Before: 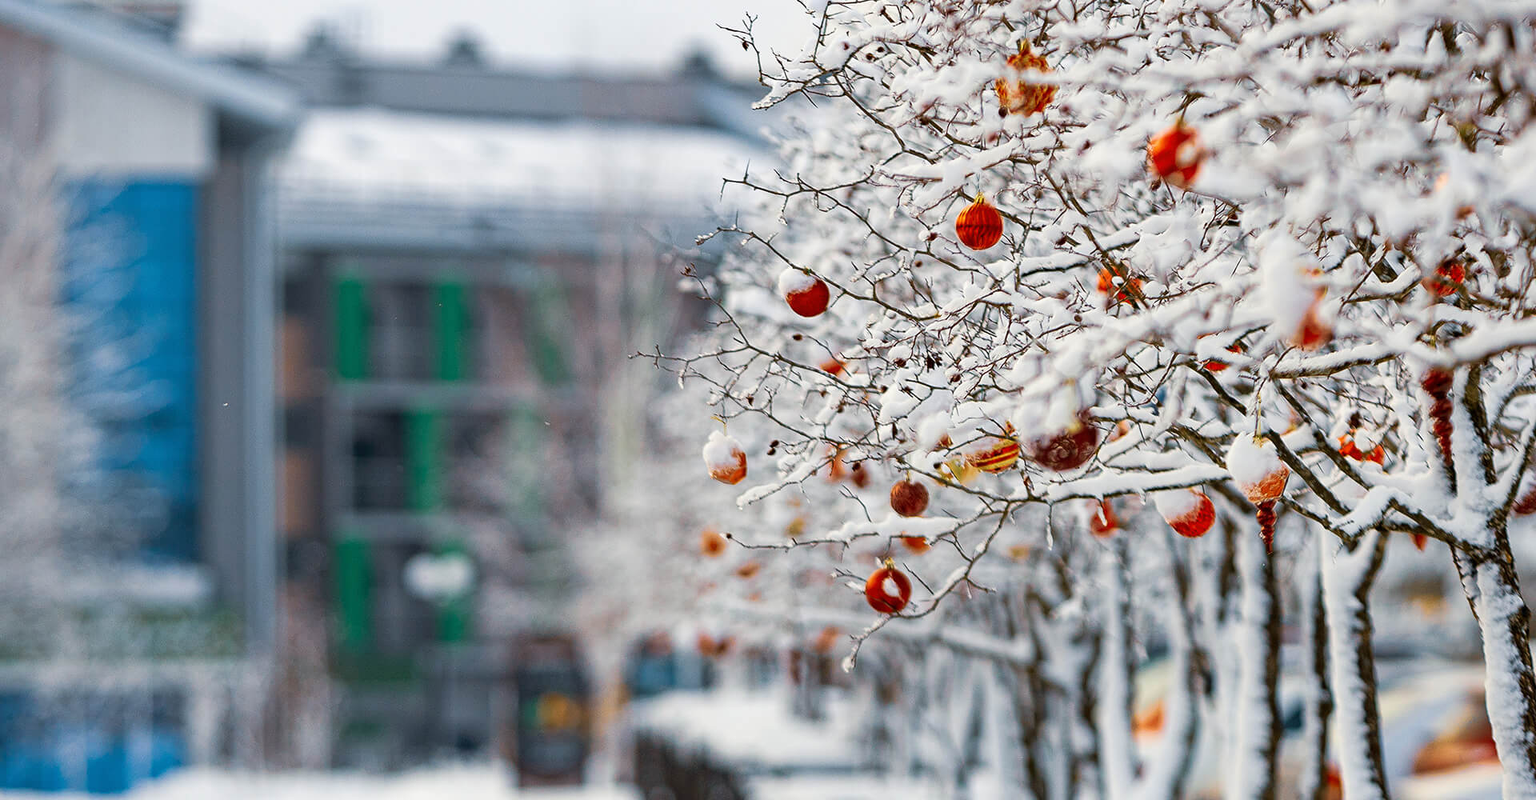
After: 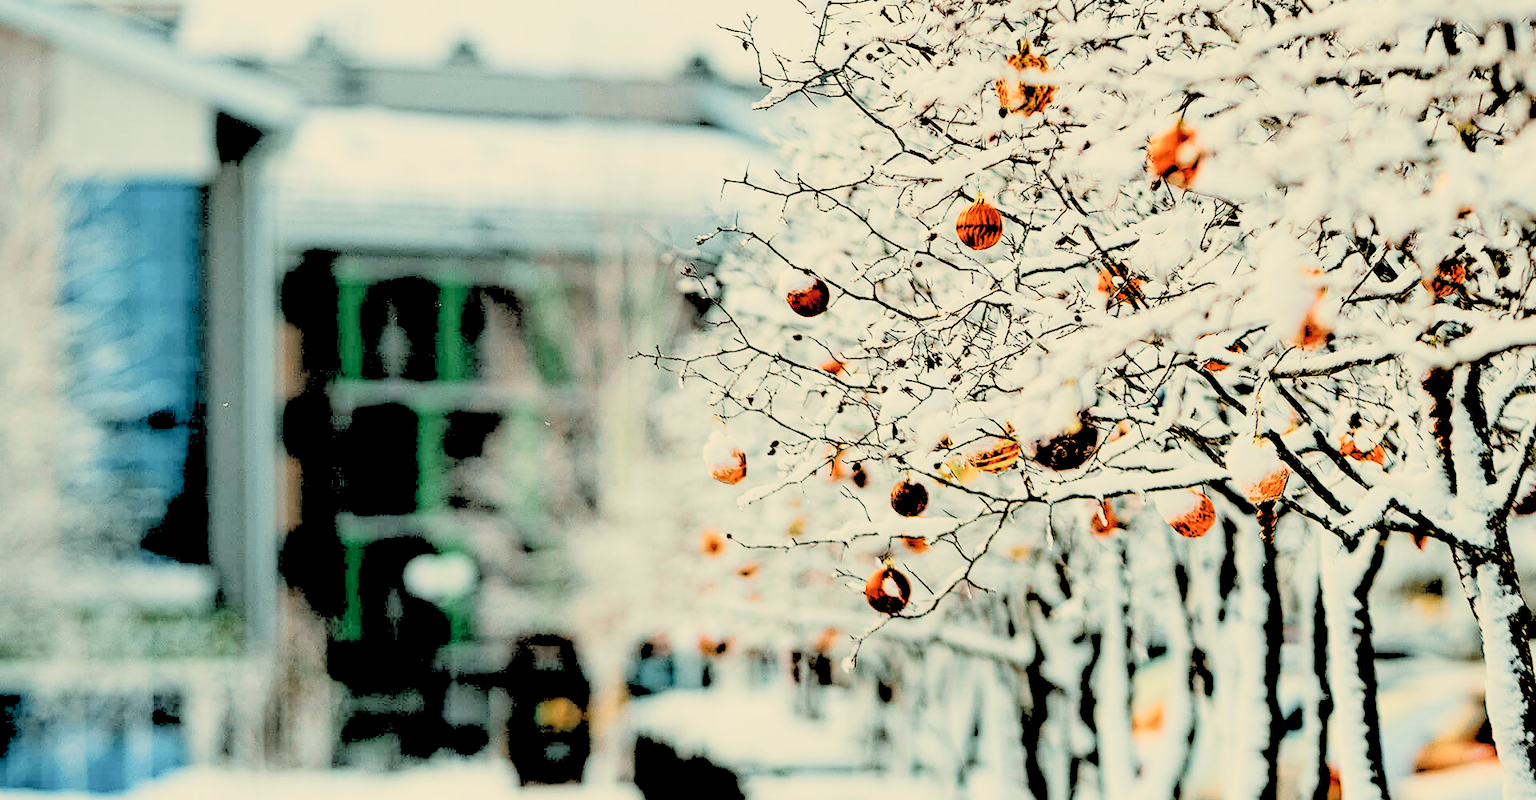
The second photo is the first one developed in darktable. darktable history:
rotate and perspective: automatic cropping original format, crop left 0, crop top 0
contrast brightness saturation: contrast 0.39, brightness 0.53
color balance: mode lift, gamma, gain (sRGB), lift [1.014, 0.966, 0.918, 0.87], gamma [0.86, 0.734, 0.918, 0.976], gain [1.063, 1.13, 1.063, 0.86]
filmic rgb: black relative exposure -7 EV, white relative exposure 6 EV, threshold 3 EV, target black luminance 0%, hardness 2.73, latitude 61.22%, contrast 0.691, highlights saturation mix 10%, shadows ↔ highlights balance -0.073%, preserve chrominance no, color science v4 (2020), iterations of high-quality reconstruction 10, contrast in shadows soft, contrast in highlights soft, enable highlight reconstruction true
exposure: black level correction -0.015, exposure -0.5 EV, compensate highlight preservation false
rgb levels: levels [[0.027, 0.429, 0.996], [0, 0.5, 1], [0, 0.5, 1]]
